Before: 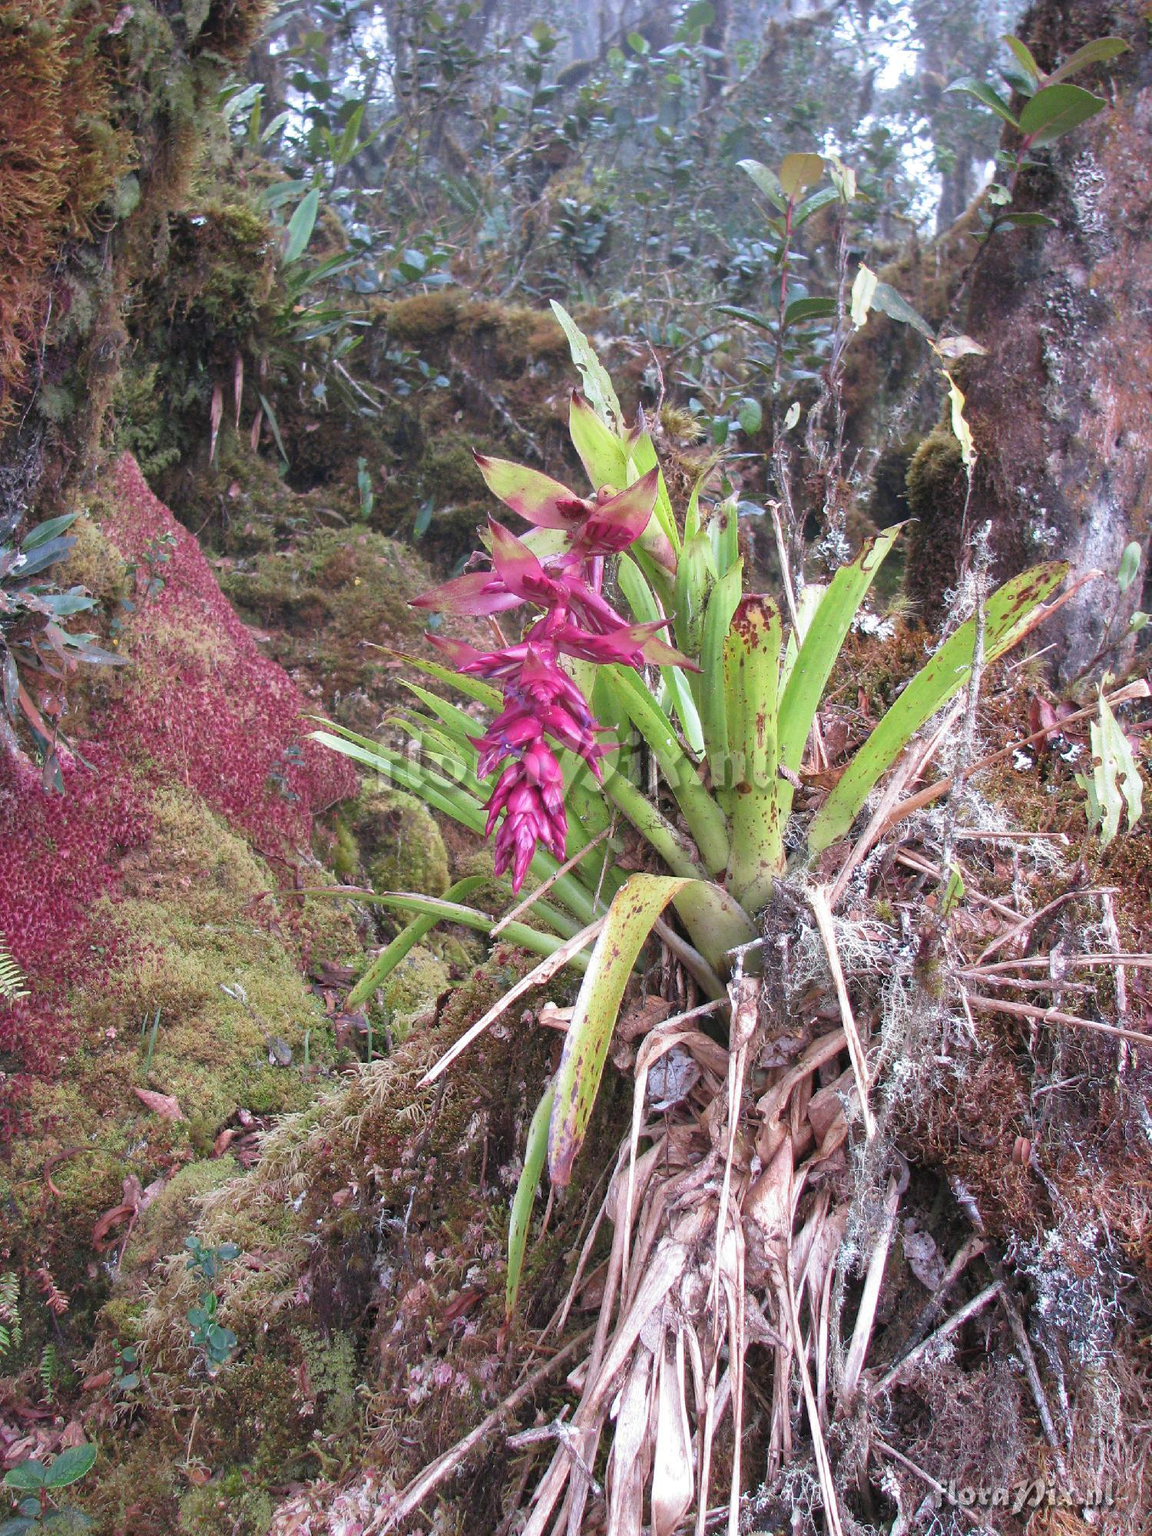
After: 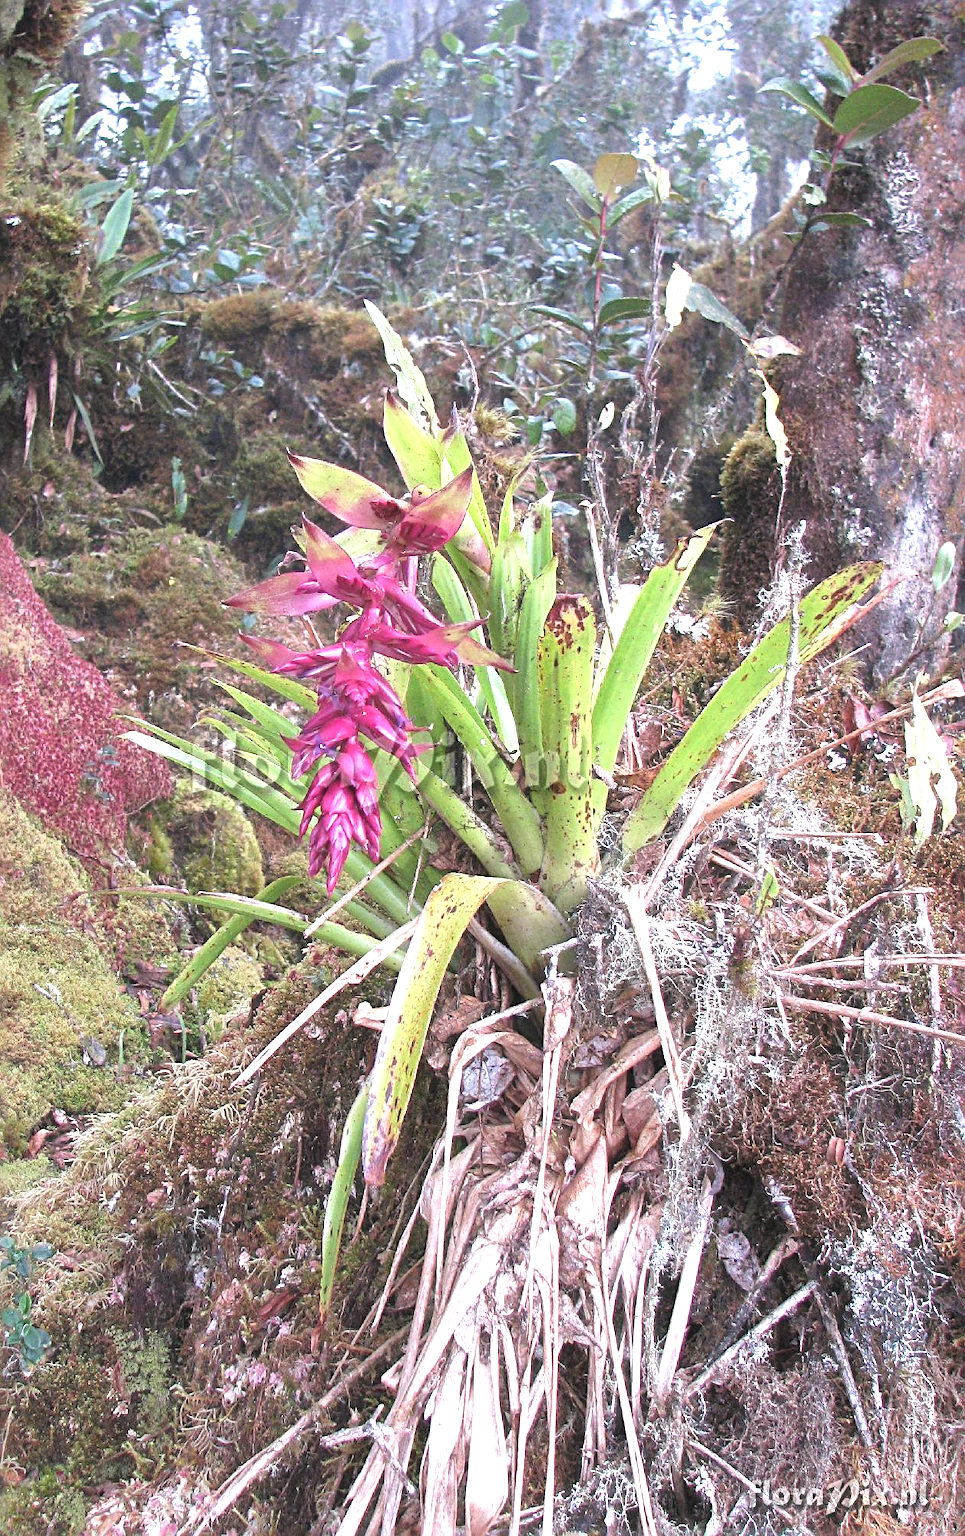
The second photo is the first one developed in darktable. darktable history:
haze removal: strength -0.1, adaptive false
sharpen: radius 4
crop: left 16.145%
exposure: exposure 0.564 EV, compensate highlight preservation false
